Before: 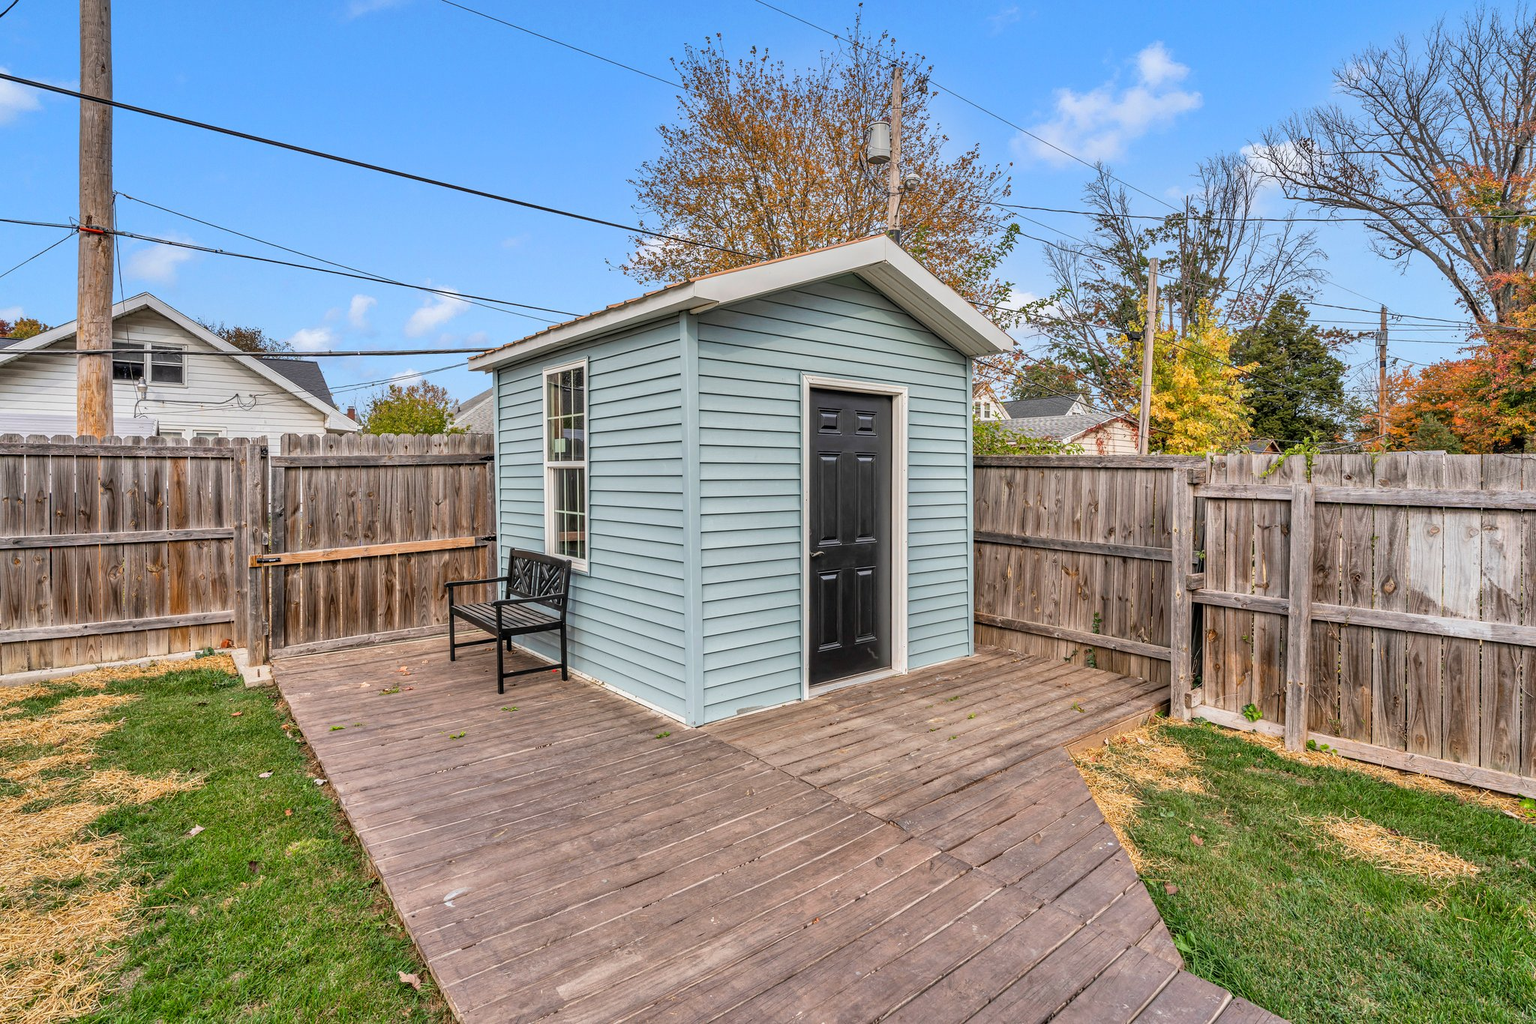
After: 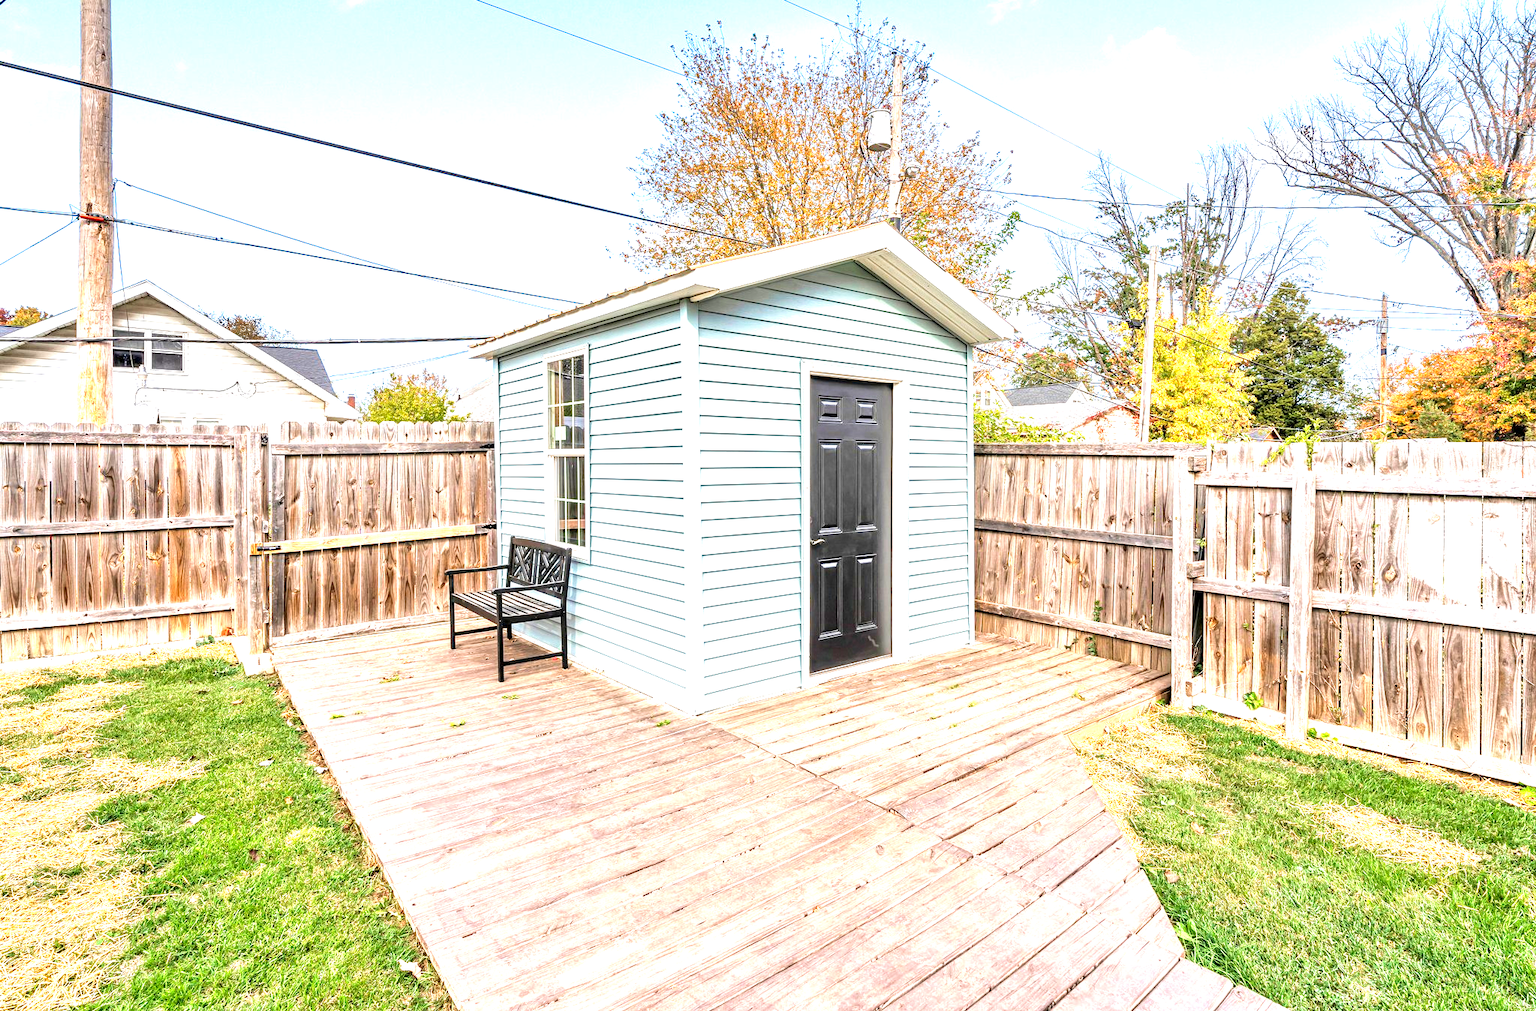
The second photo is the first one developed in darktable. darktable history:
exposure: black level correction 0.001, exposure 1.835 EV, compensate highlight preservation false
crop: top 1.277%, right 0.026%
velvia: on, module defaults
